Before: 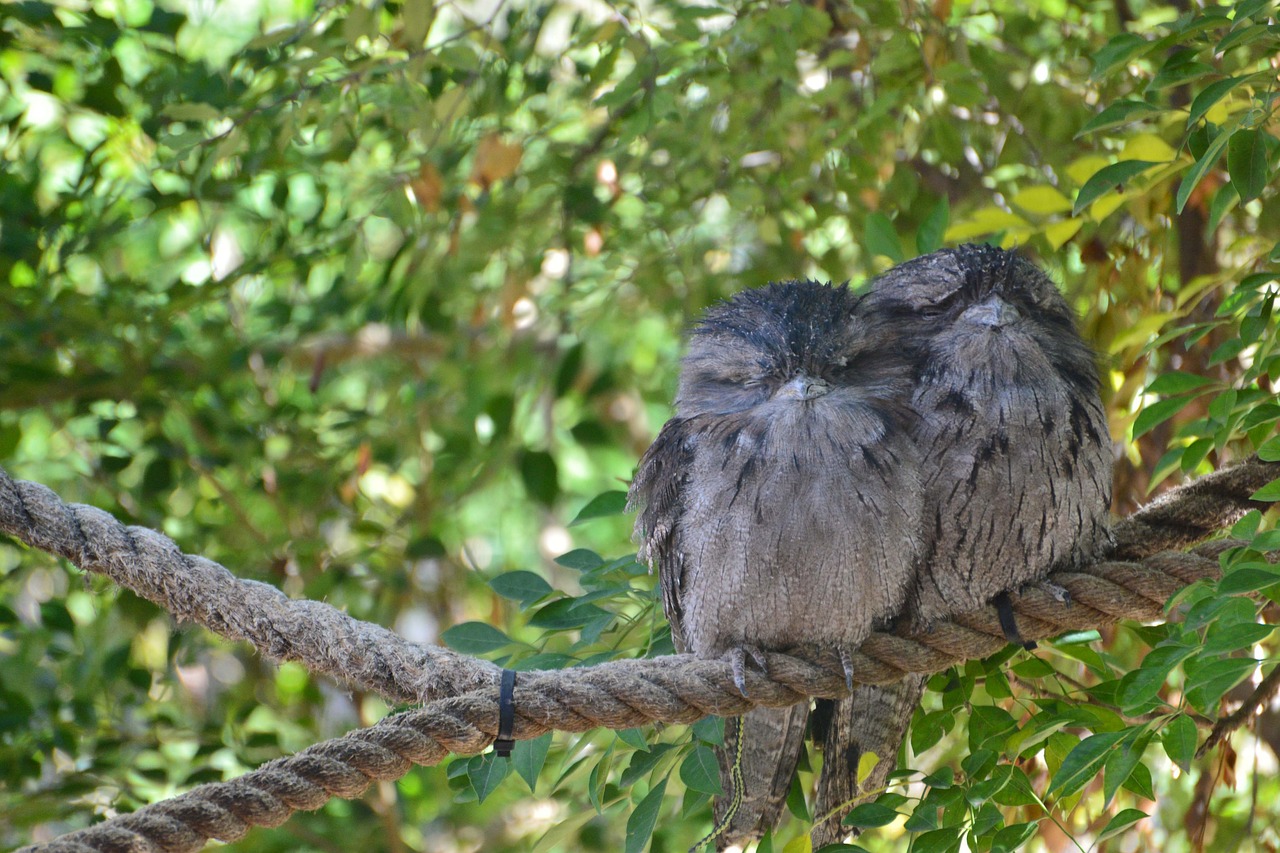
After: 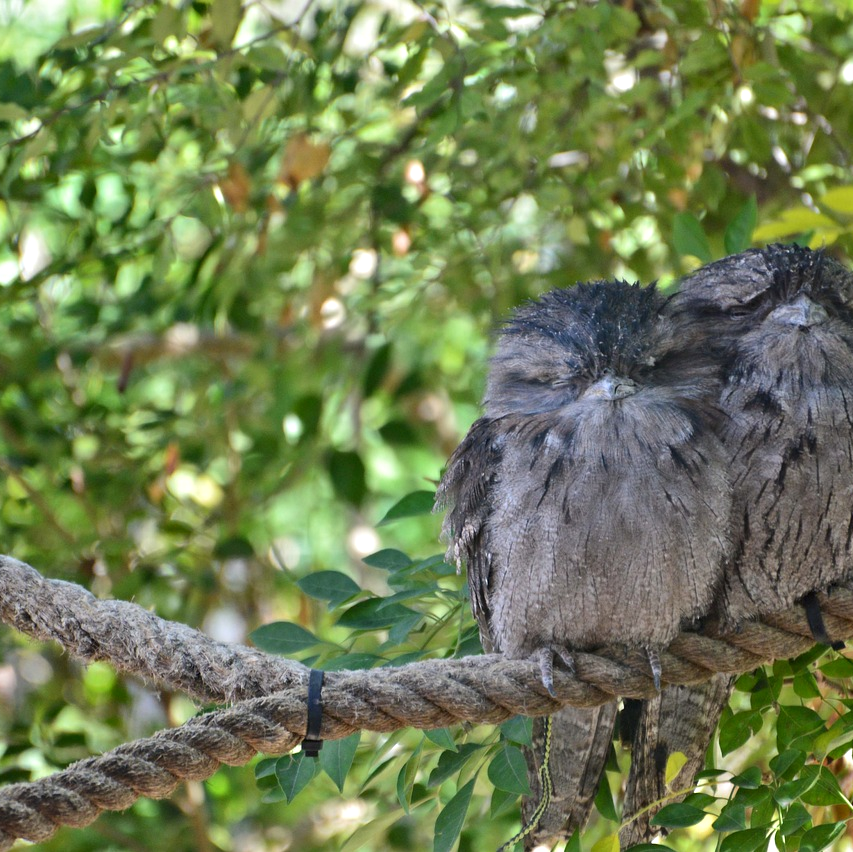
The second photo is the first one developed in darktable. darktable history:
crop and rotate: left 15.055%, right 18.278%
contrast equalizer: y [[0.5, 0.5, 0.544, 0.569, 0.5, 0.5], [0.5 ×6], [0.5 ×6], [0 ×6], [0 ×6]]
